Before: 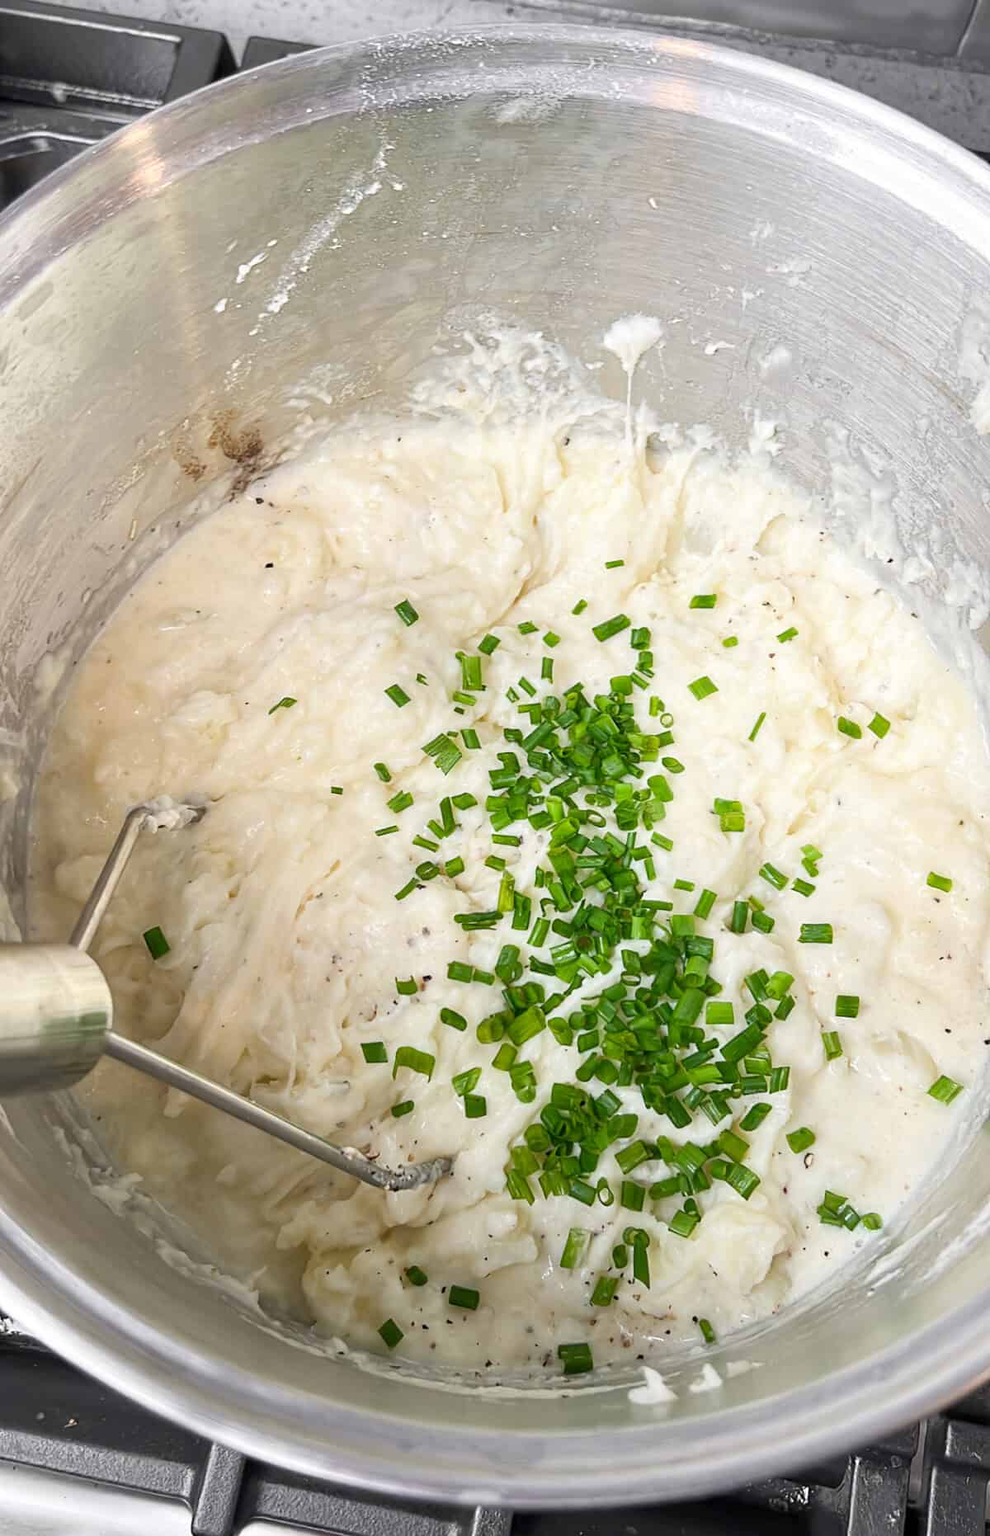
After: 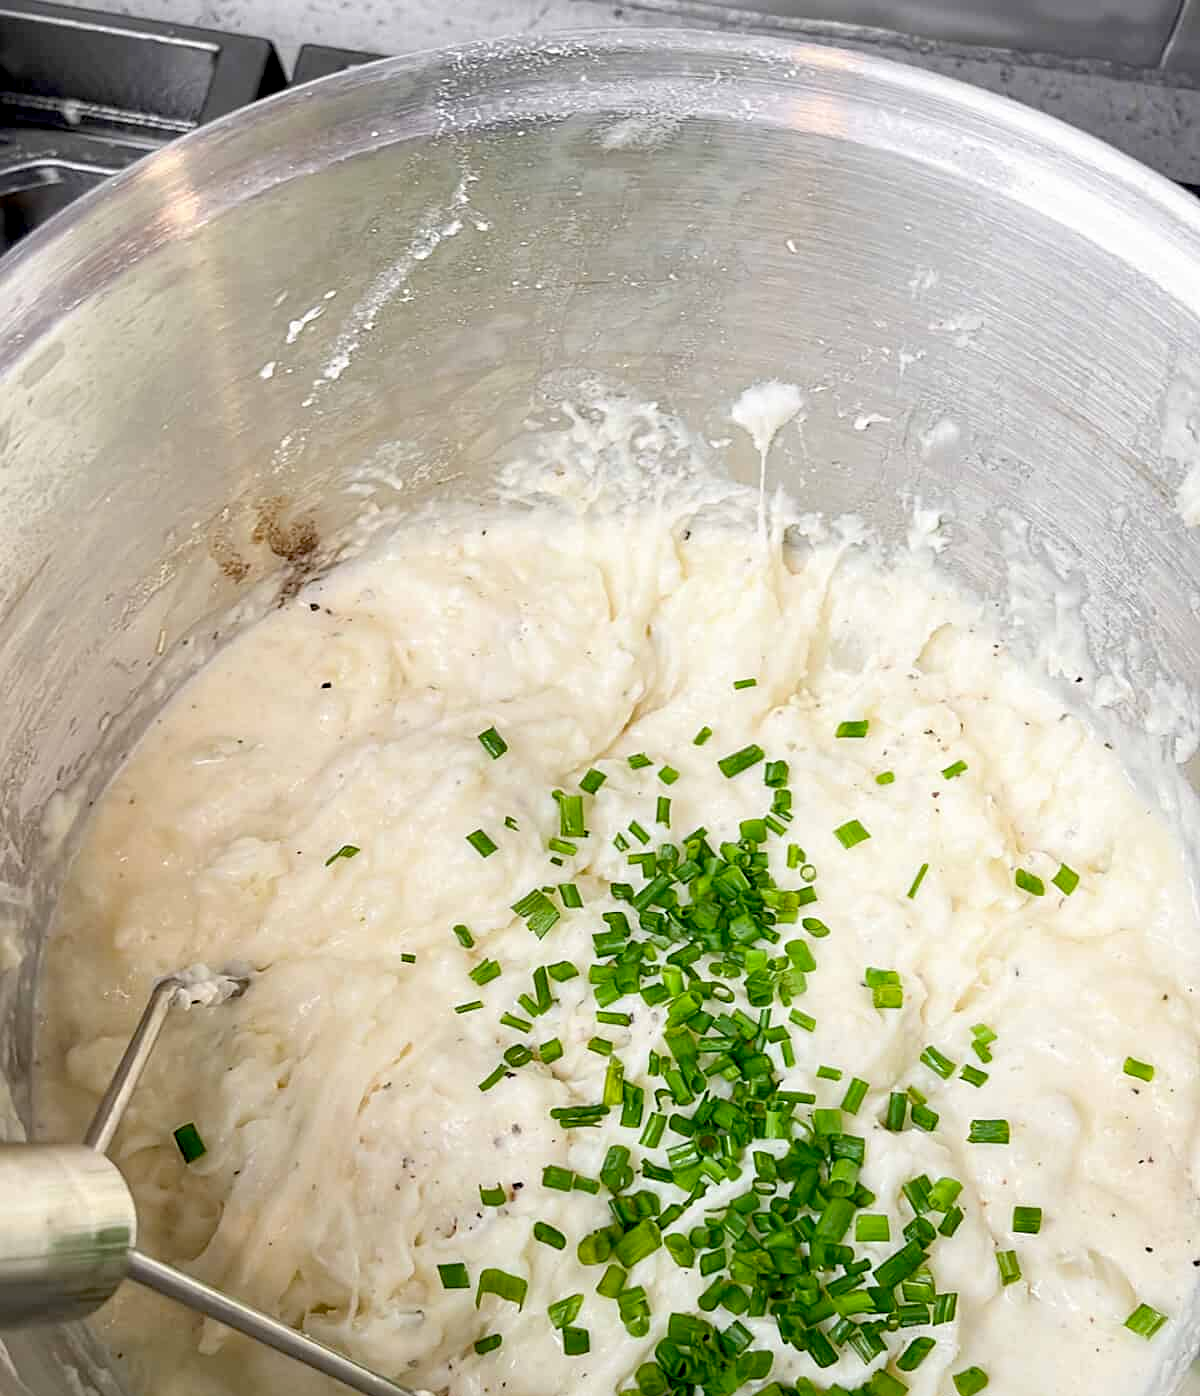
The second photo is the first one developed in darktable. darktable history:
exposure: black level correction 0.018, exposure -0.009 EV, compensate highlight preservation false
crop: bottom 24.984%
sharpen: amount 0.213
